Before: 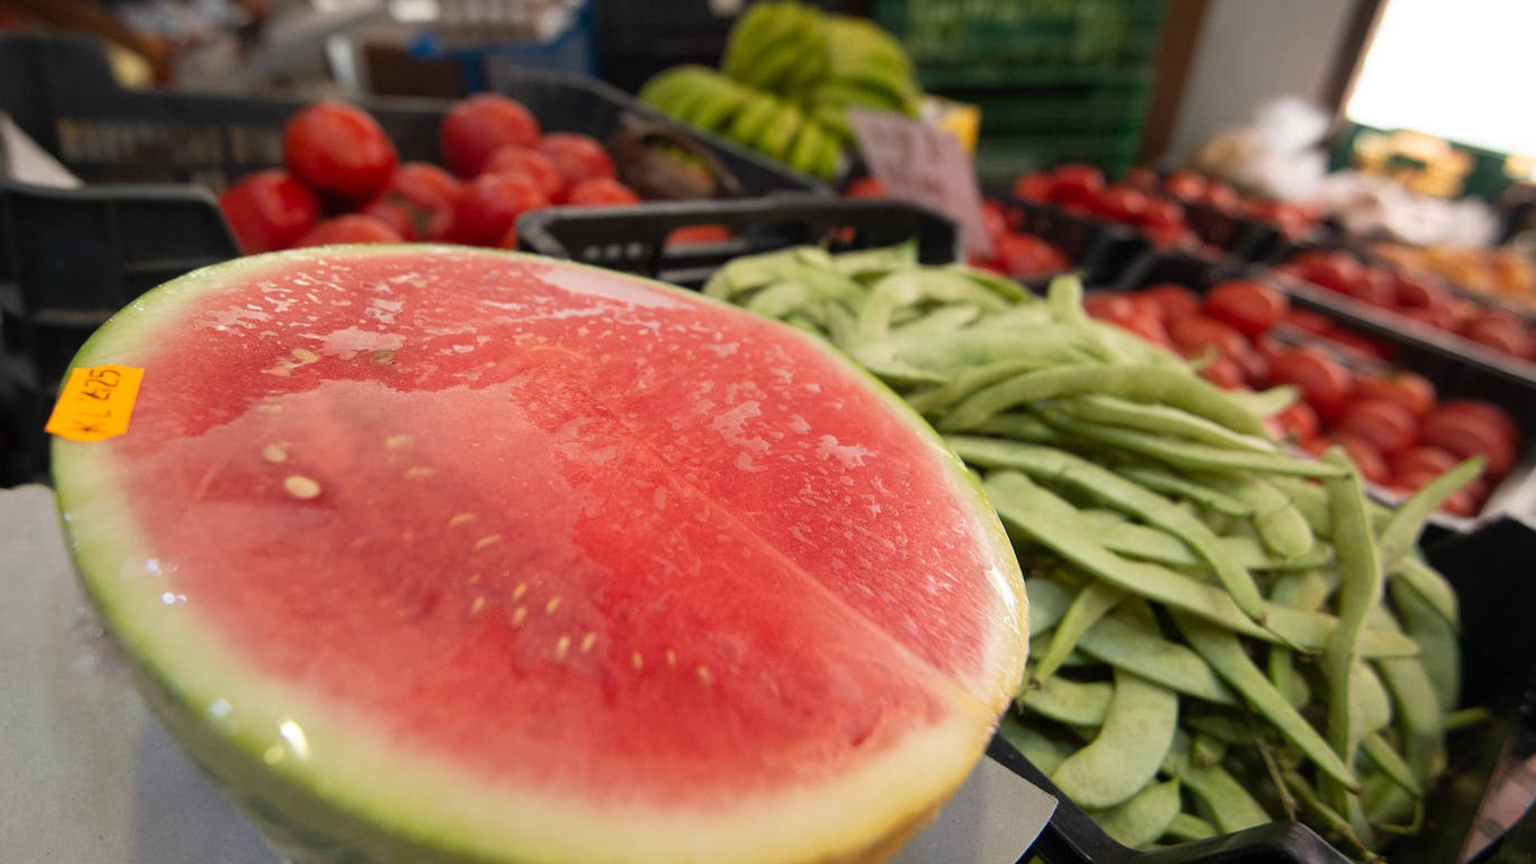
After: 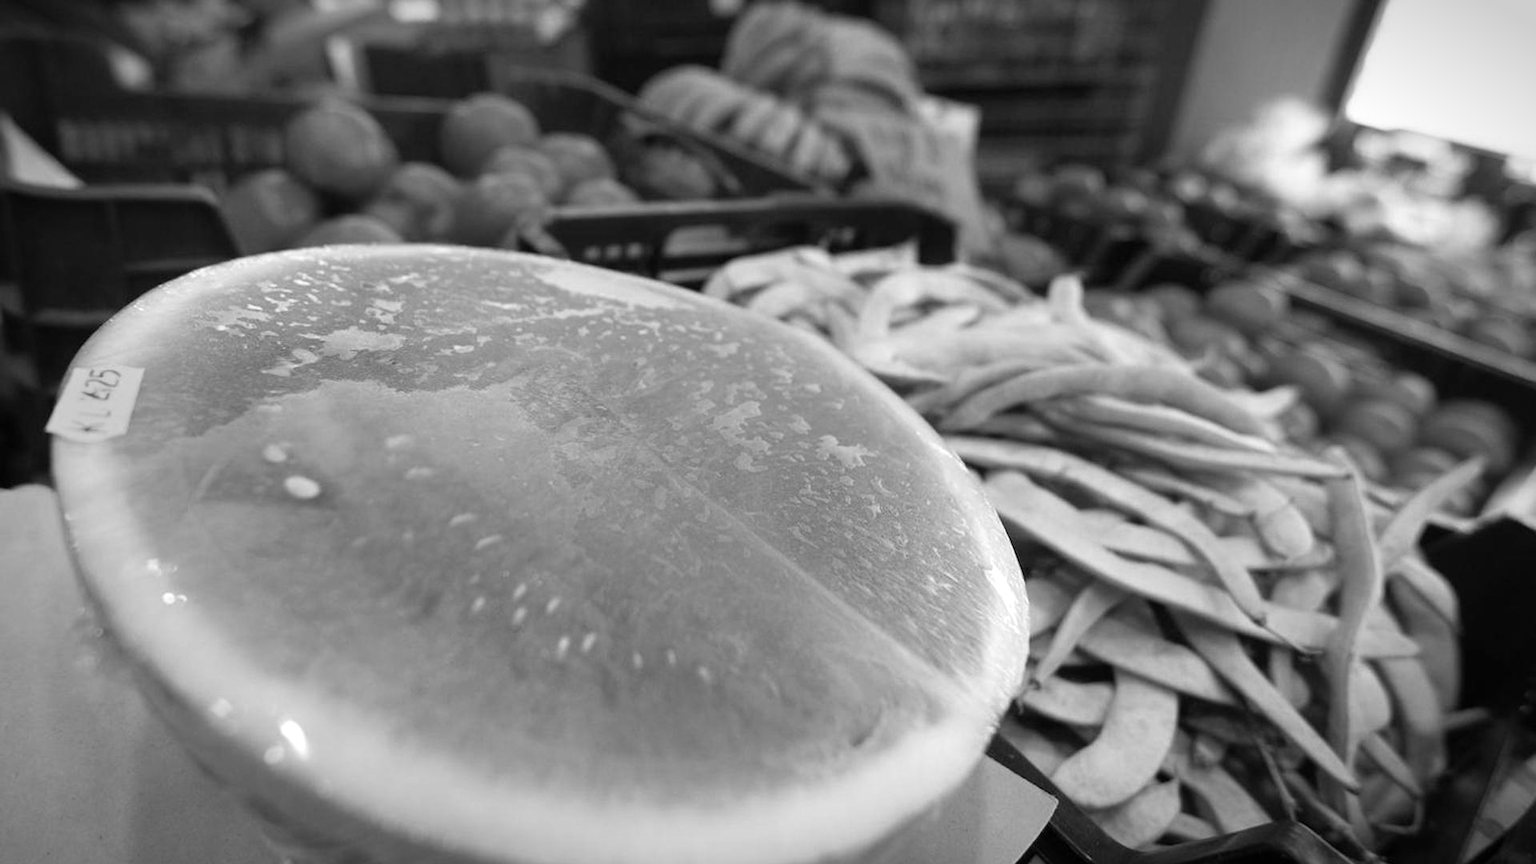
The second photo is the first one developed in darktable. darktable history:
exposure: exposure 0.3 EV, compensate highlight preservation false
vignetting: fall-off start 87%, automatic ratio true
monochrome: on, module defaults
